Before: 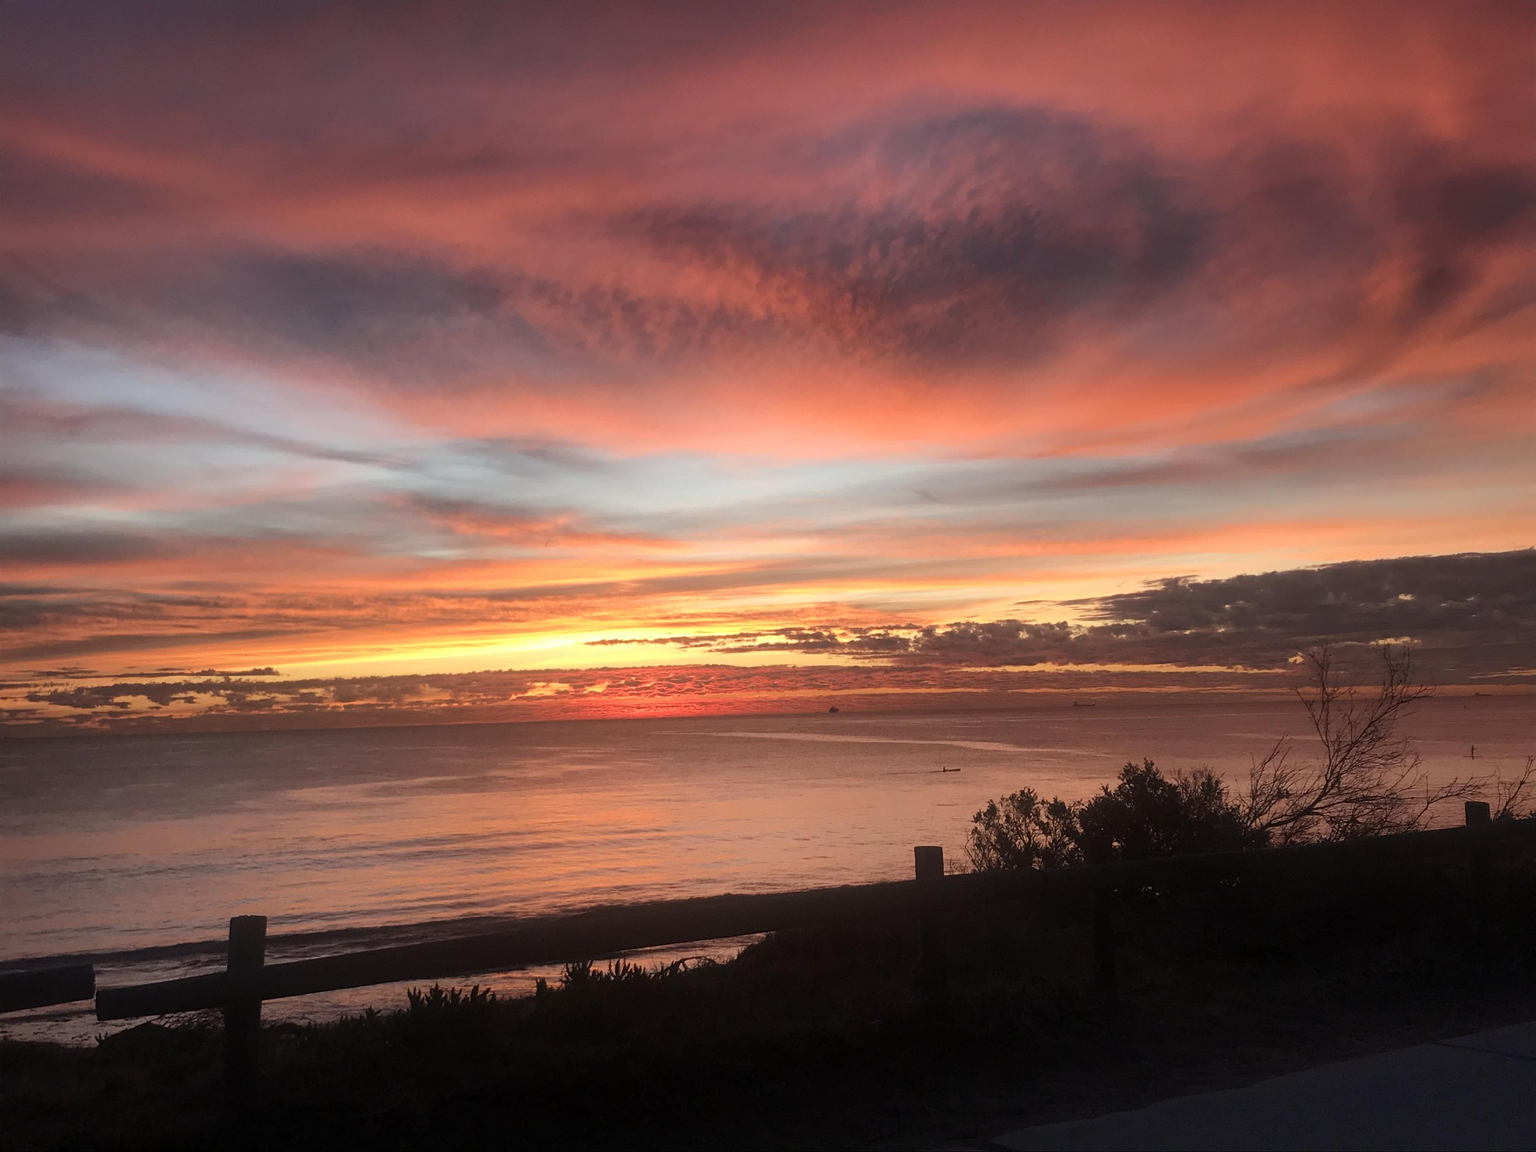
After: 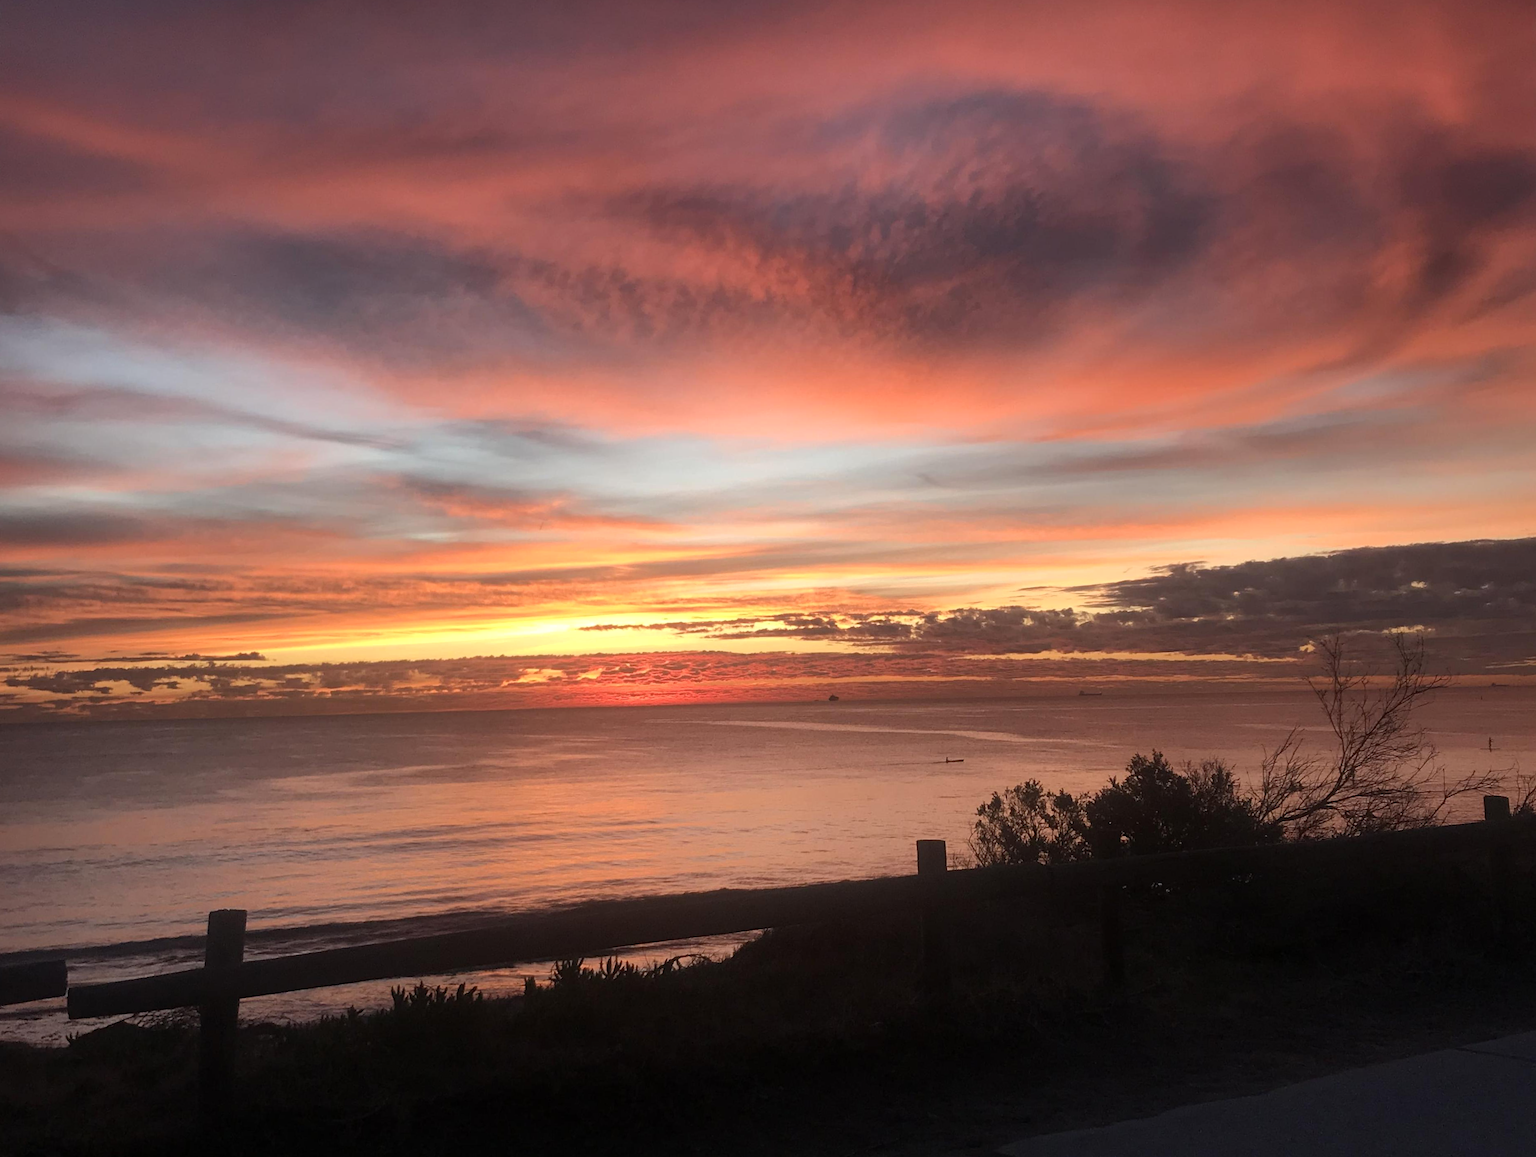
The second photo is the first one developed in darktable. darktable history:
exposure: exposure 0.078 EV, compensate highlight preservation false
crop: top 1.049%, right 0.001%
rotate and perspective: rotation 0.226°, lens shift (vertical) -0.042, crop left 0.023, crop right 0.982, crop top 0.006, crop bottom 0.994
